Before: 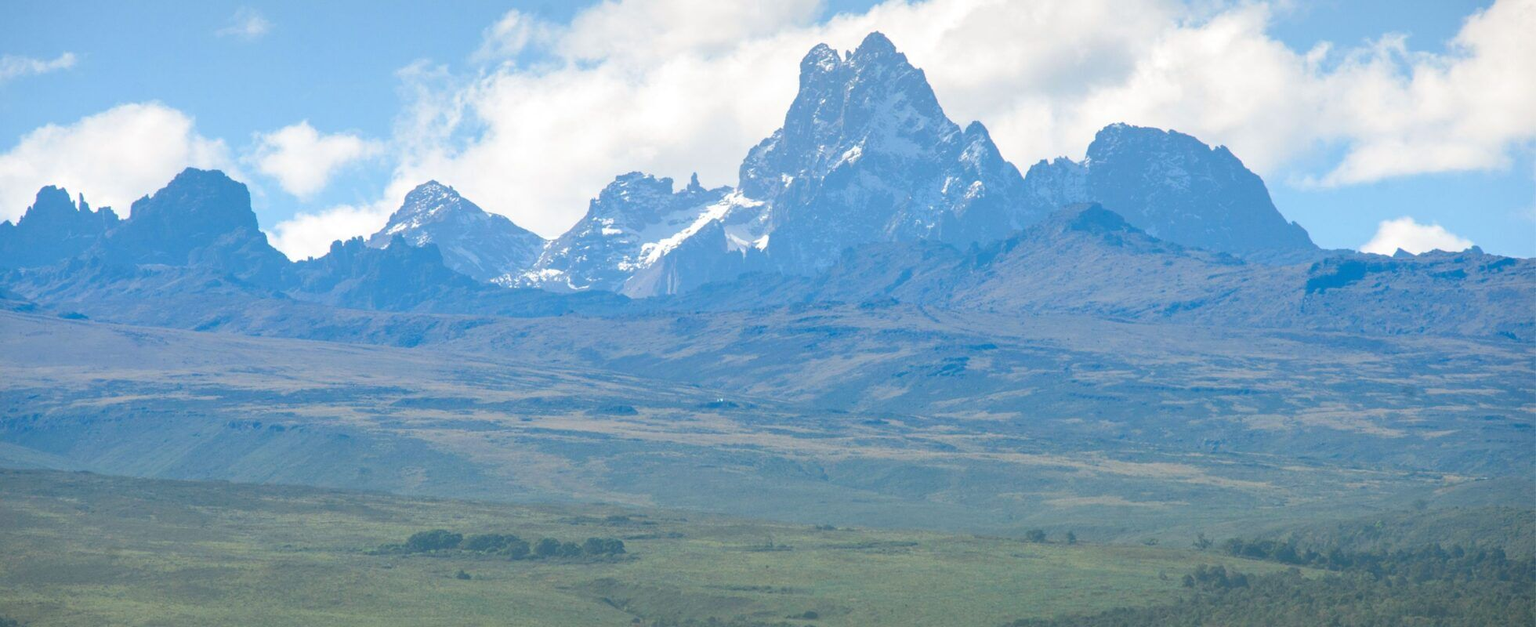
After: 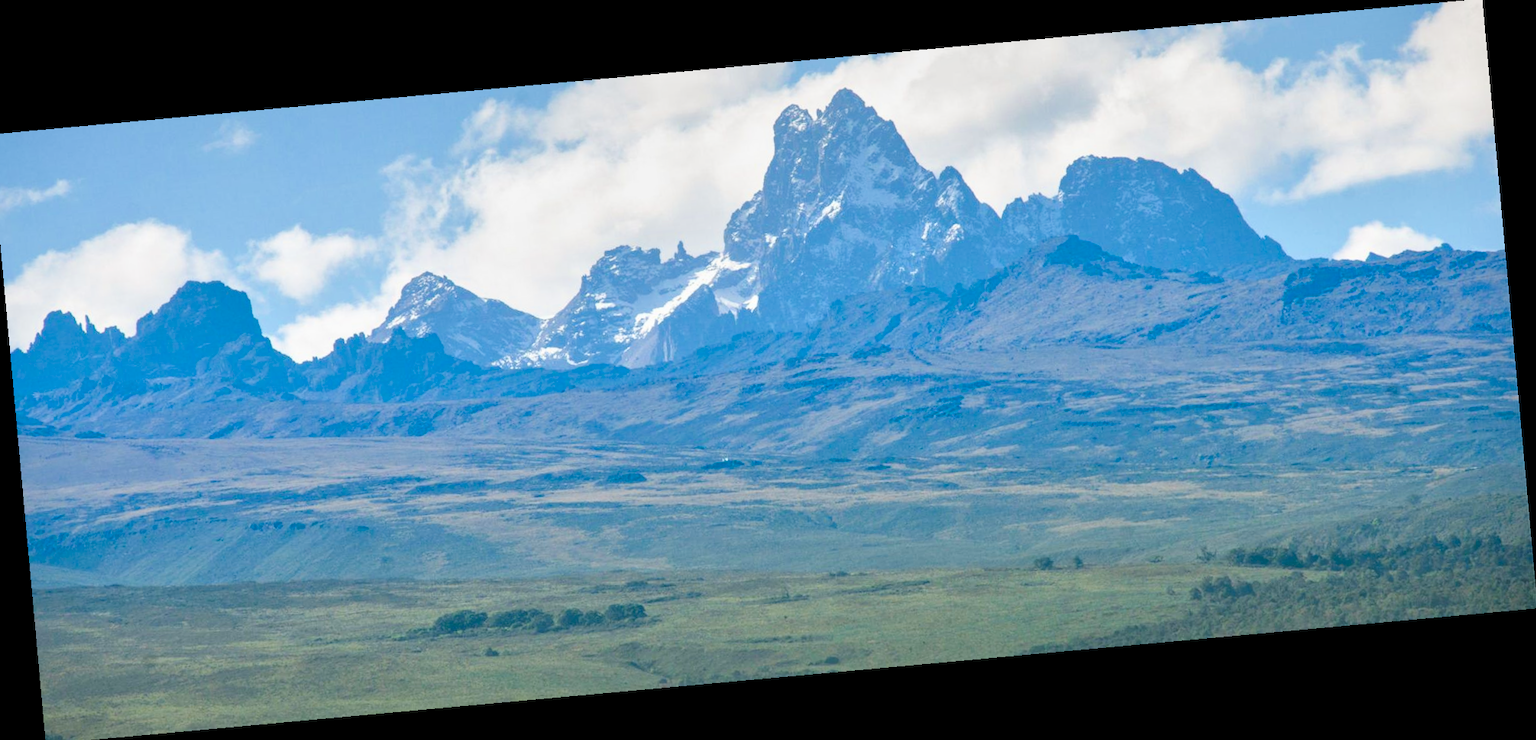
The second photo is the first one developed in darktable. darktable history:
filmic rgb: black relative exposure -3.92 EV, white relative exposure 3.14 EV, hardness 2.87
local contrast: mode bilateral grid, contrast 20, coarseness 50, detail 144%, midtone range 0.2
crop and rotate: left 0.614%, top 0.179%, bottom 0.309%
color balance rgb: perceptual saturation grading › global saturation 35%, perceptual saturation grading › highlights -30%, perceptual saturation grading › shadows 35%, perceptual brilliance grading › global brilliance 3%, perceptual brilliance grading › highlights -3%, perceptual brilliance grading › shadows 3%
rotate and perspective: rotation -5.2°, automatic cropping off
